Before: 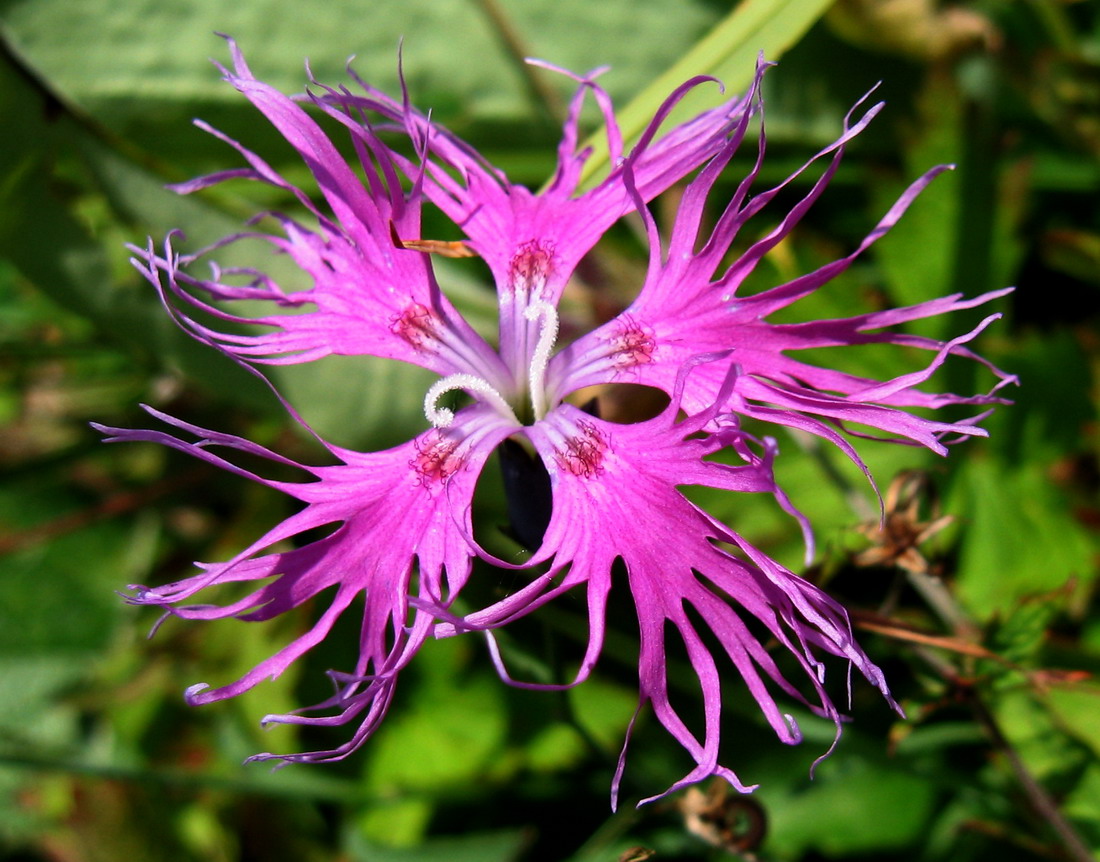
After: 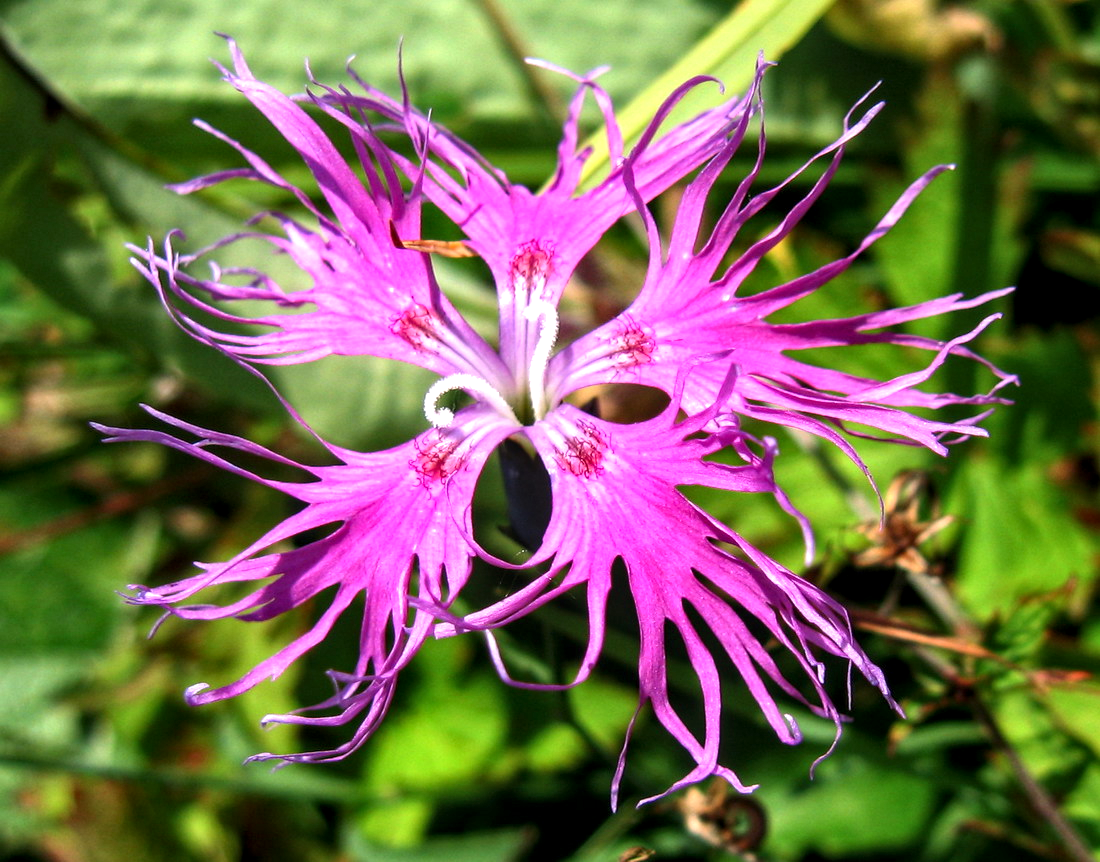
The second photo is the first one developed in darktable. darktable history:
exposure: black level correction 0, exposure 0.696 EV, compensate highlight preservation false
local contrast: on, module defaults
